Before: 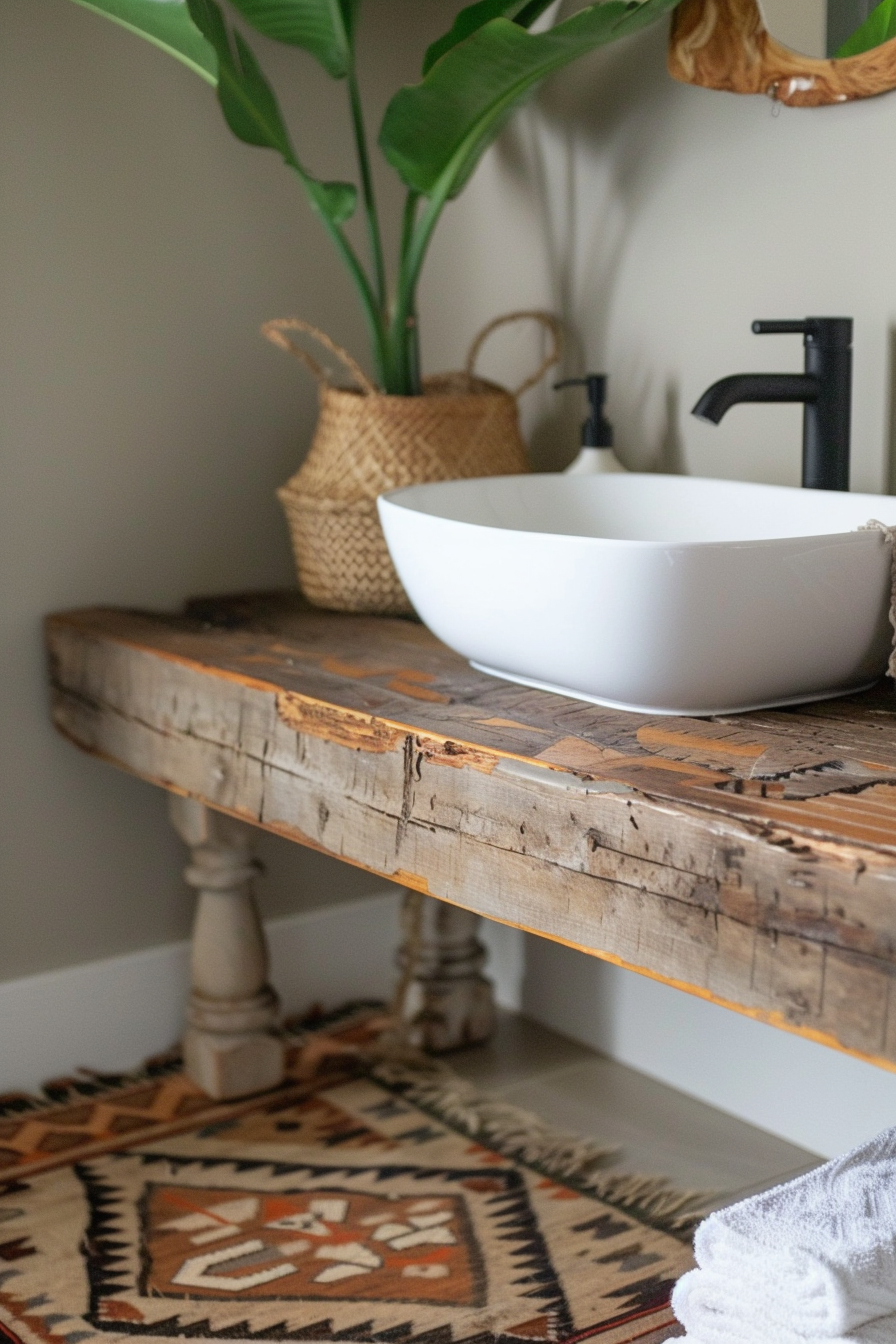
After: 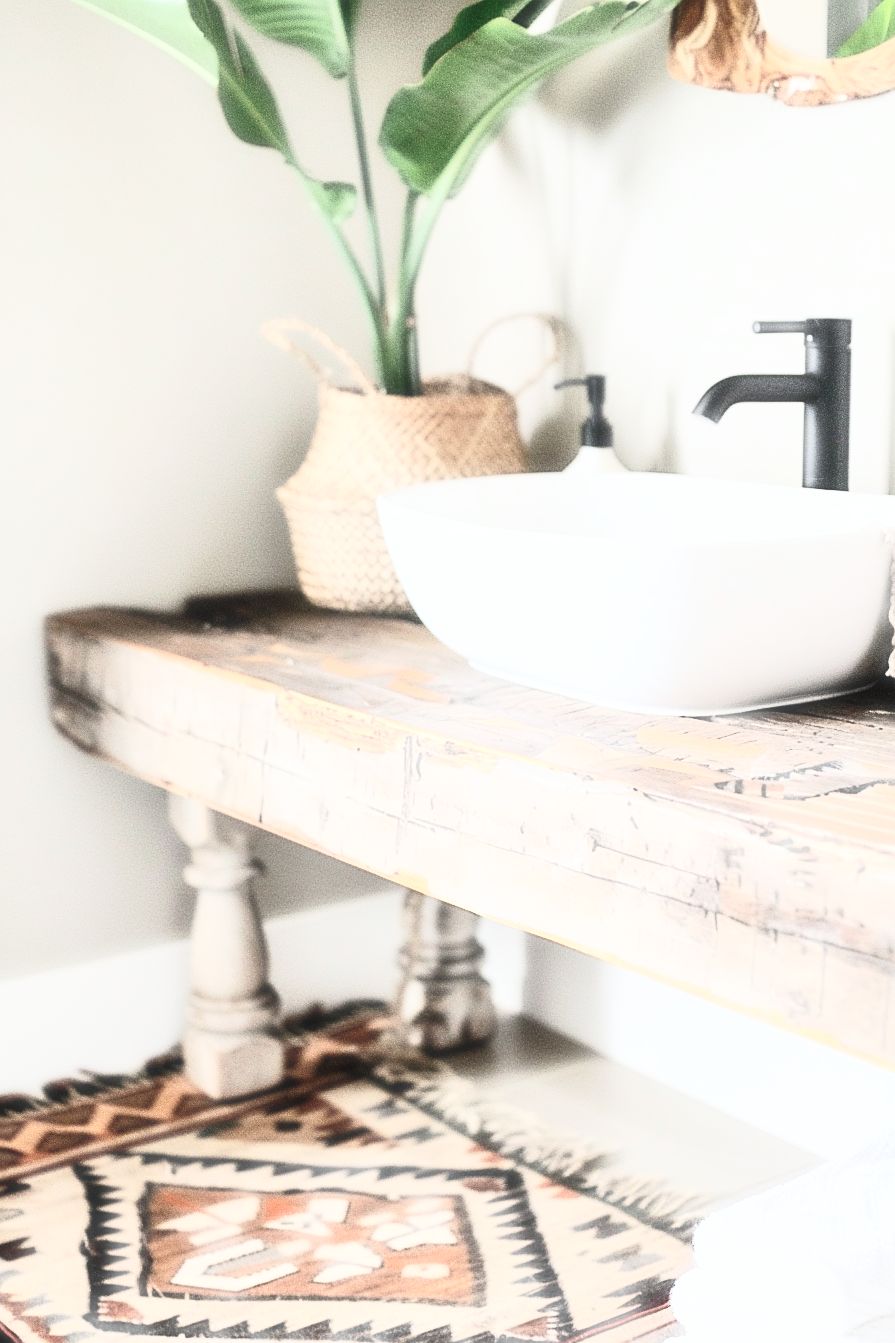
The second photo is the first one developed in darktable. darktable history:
contrast brightness saturation: contrast 0.559, brightness 0.578, saturation -0.343
haze removal: strength -0.894, distance 0.223, compatibility mode true, adaptive false
crop: left 0.016%
tone equalizer: -8 EV 1.01 EV, -7 EV 1.01 EV, -6 EV 1.02 EV, -5 EV 1.04 EV, -4 EV 1.01 EV, -3 EV 0.722 EV, -2 EV 0.472 EV, -1 EV 0.232 EV, luminance estimator HSV value / RGB max
exposure: black level correction 0.006, exposure -0.221 EV, compensate highlight preservation false
sharpen: on, module defaults
base curve: curves: ch0 [(0, 0) (0.036, 0.025) (0.121, 0.166) (0.206, 0.329) (0.605, 0.79) (1, 1)], preserve colors none
